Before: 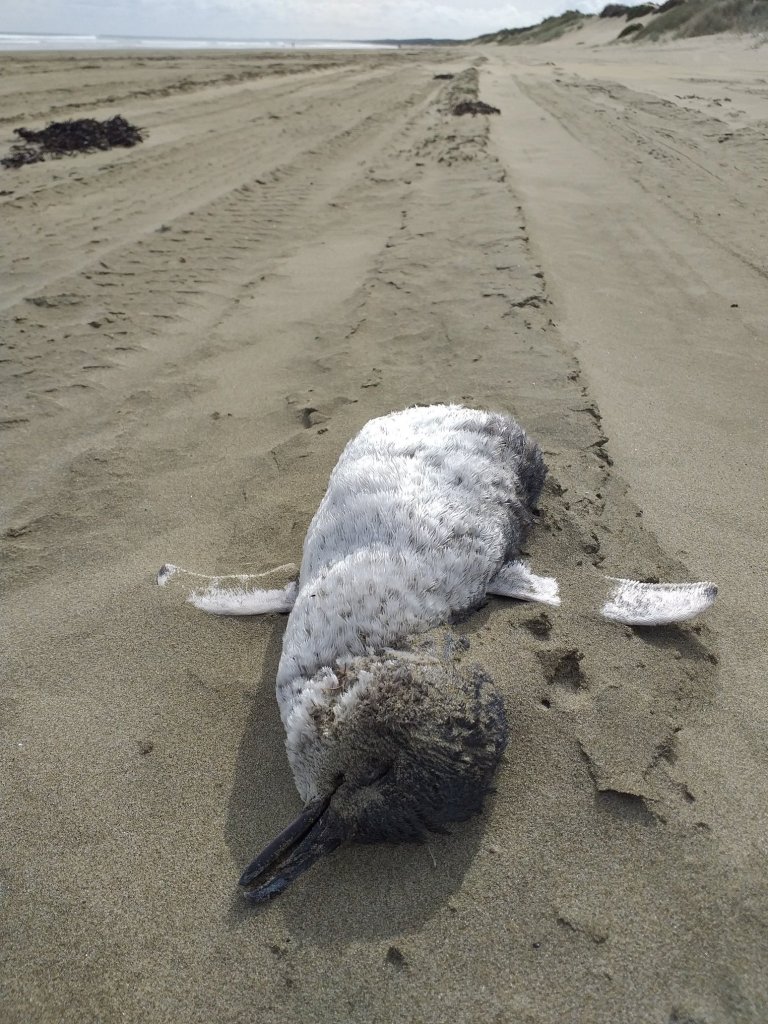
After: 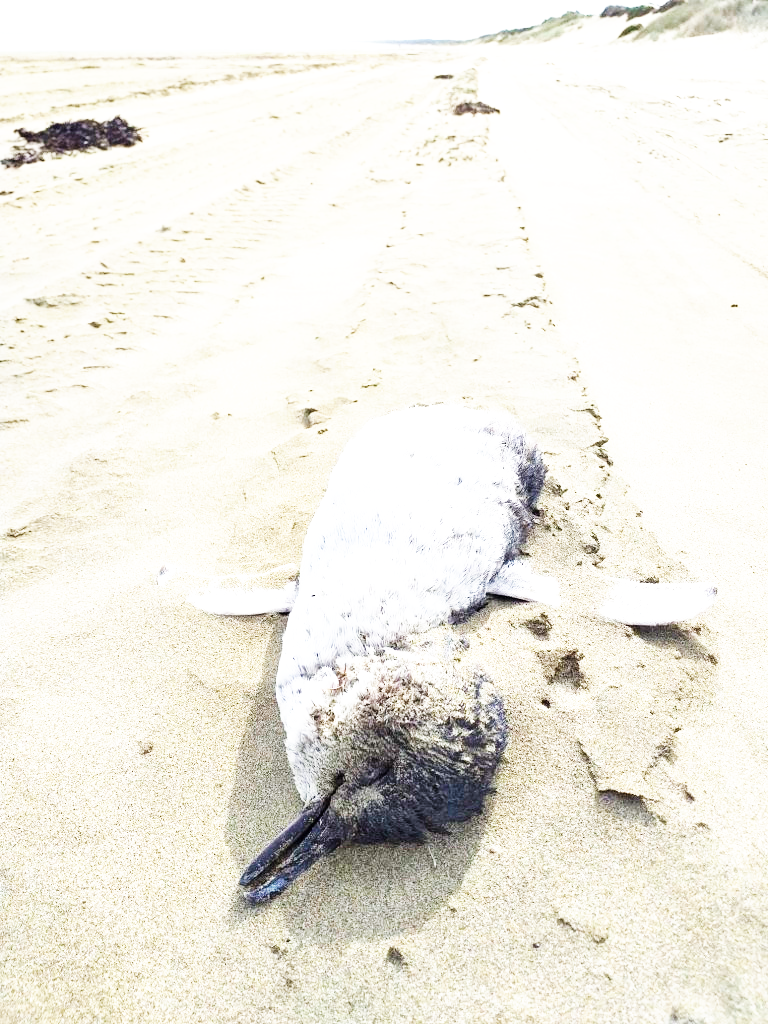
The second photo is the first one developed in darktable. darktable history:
contrast brightness saturation: saturation 0.13
exposure: black level correction 0, exposure 1.4 EV, compensate highlight preservation false
contrast equalizer: octaves 7, y [[0.6 ×6], [0.55 ×6], [0 ×6], [0 ×6], [0 ×6]], mix 0.15
base curve: curves: ch0 [(0, 0) (0.007, 0.004) (0.027, 0.03) (0.046, 0.07) (0.207, 0.54) (0.442, 0.872) (0.673, 0.972) (1, 1)], preserve colors none
